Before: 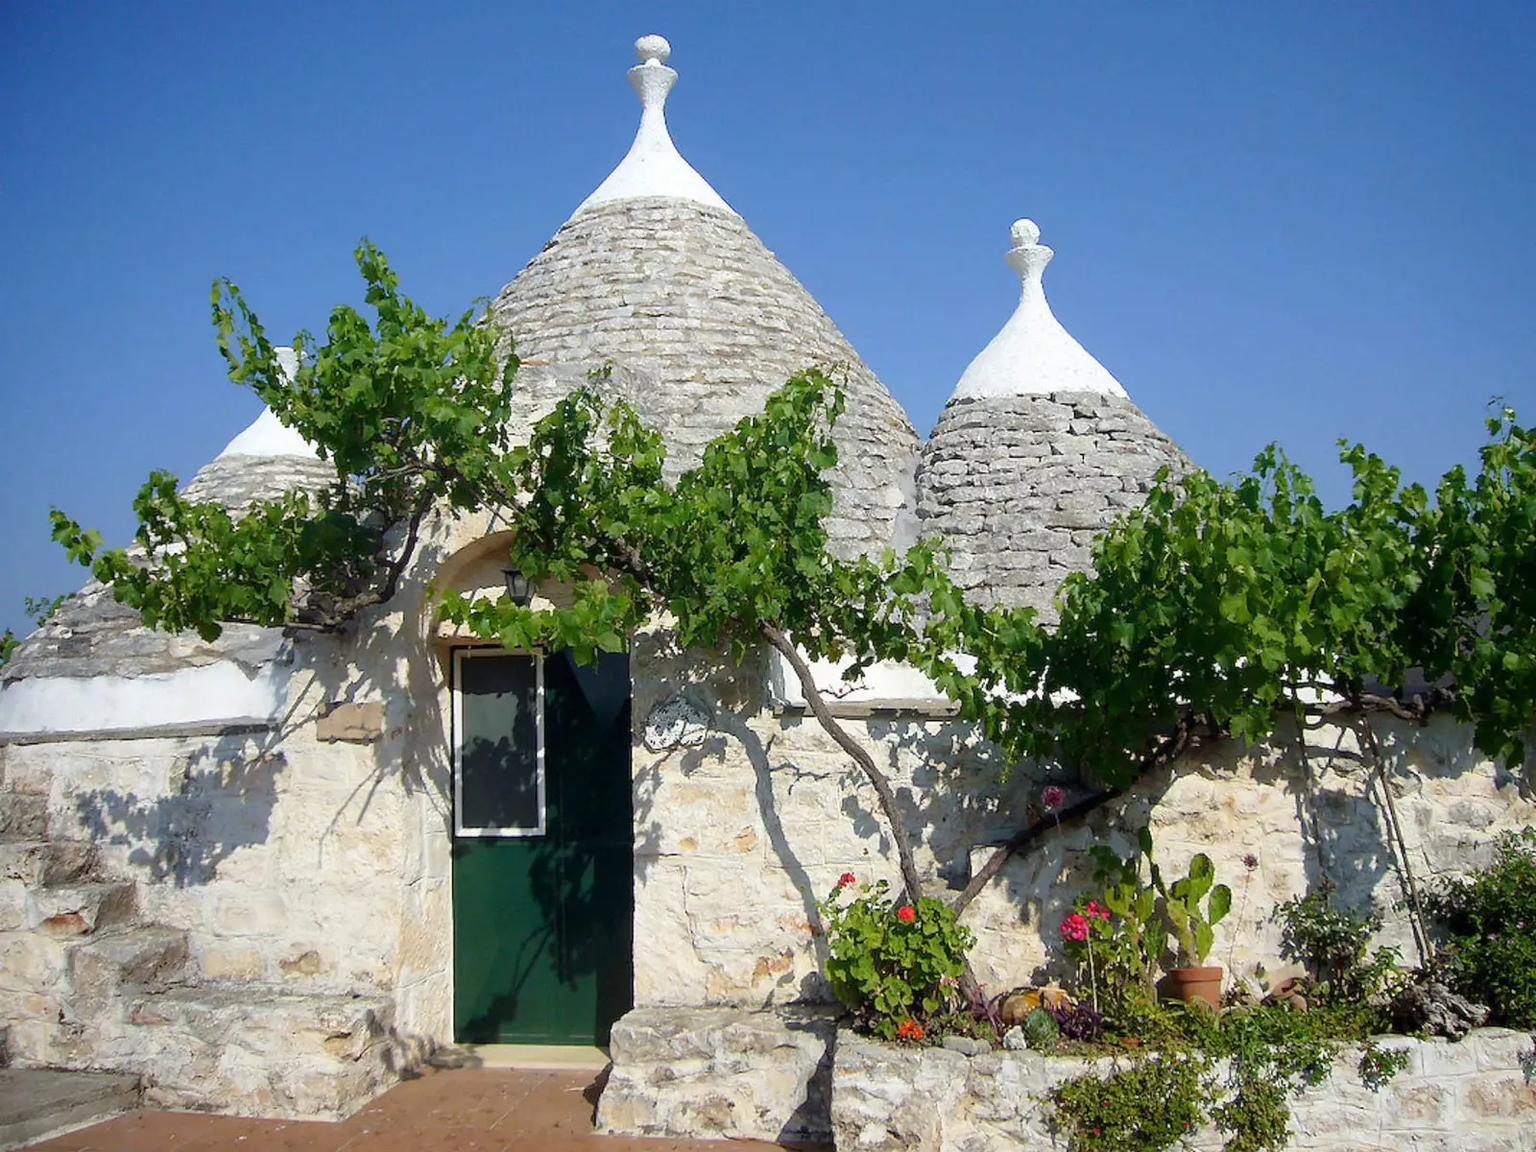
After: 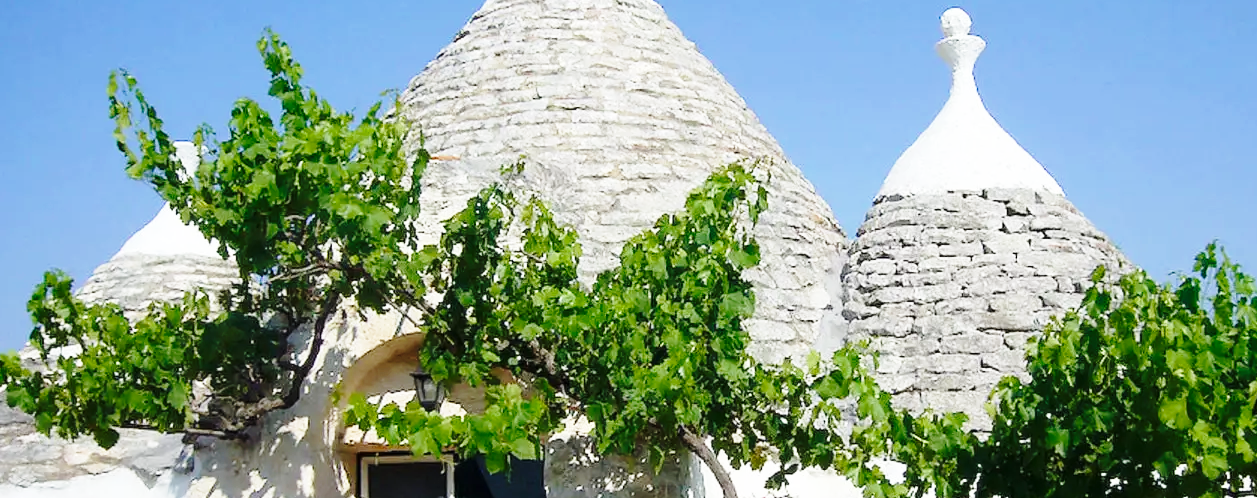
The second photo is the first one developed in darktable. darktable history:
base curve: curves: ch0 [(0, 0) (0.028, 0.03) (0.121, 0.232) (0.46, 0.748) (0.859, 0.968) (1, 1)], preserve colors none
crop: left 7.036%, top 18.398%, right 14.379%, bottom 40.043%
